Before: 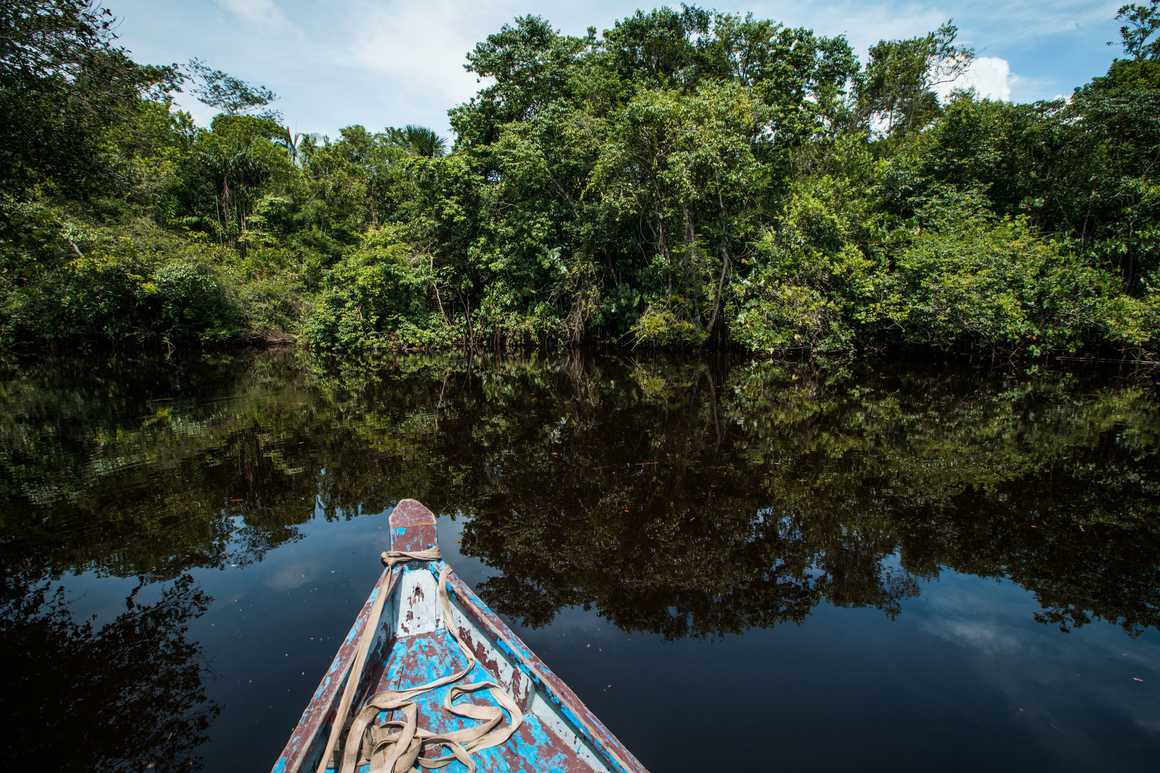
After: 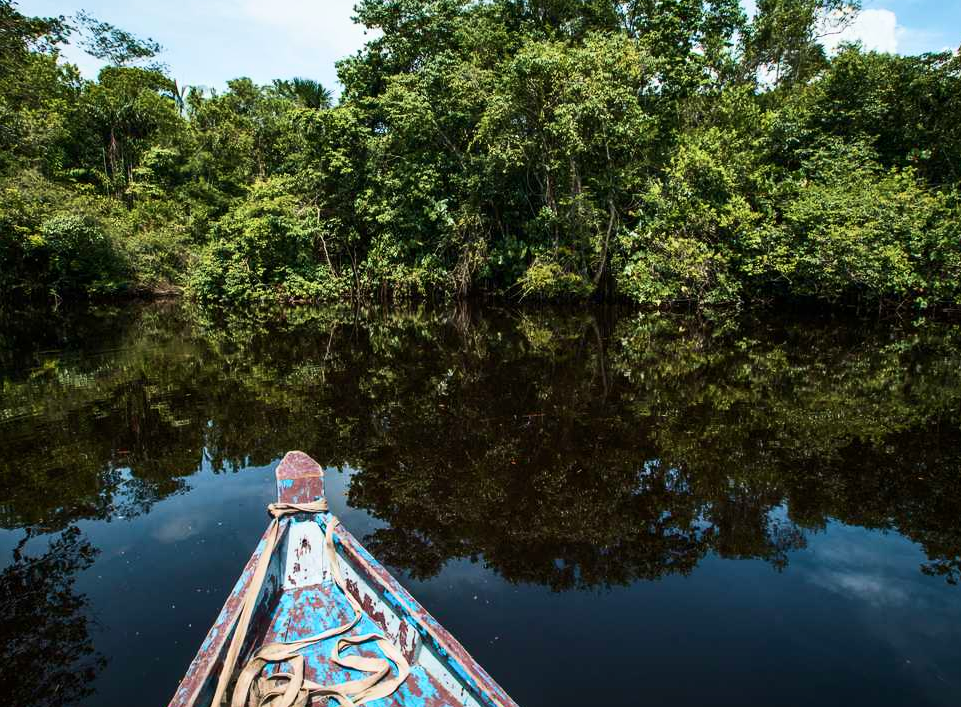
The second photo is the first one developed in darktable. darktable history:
crop: left 9.807%, top 6.259%, right 7.334%, bottom 2.177%
contrast brightness saturation: contrast 0.24, brightness 0.09
tone equalizer: -7 EV 0.18 EV, -6 EV 0.12 EV, -5 EV 0.08 EV, -4 EV 0.04 EV, -2 EV -0.02 EV, -1 EV -0.04 EV, +0 EV -0.06 EV, luminance estimator HSV value / RGB max
velvia: on, module defaults
